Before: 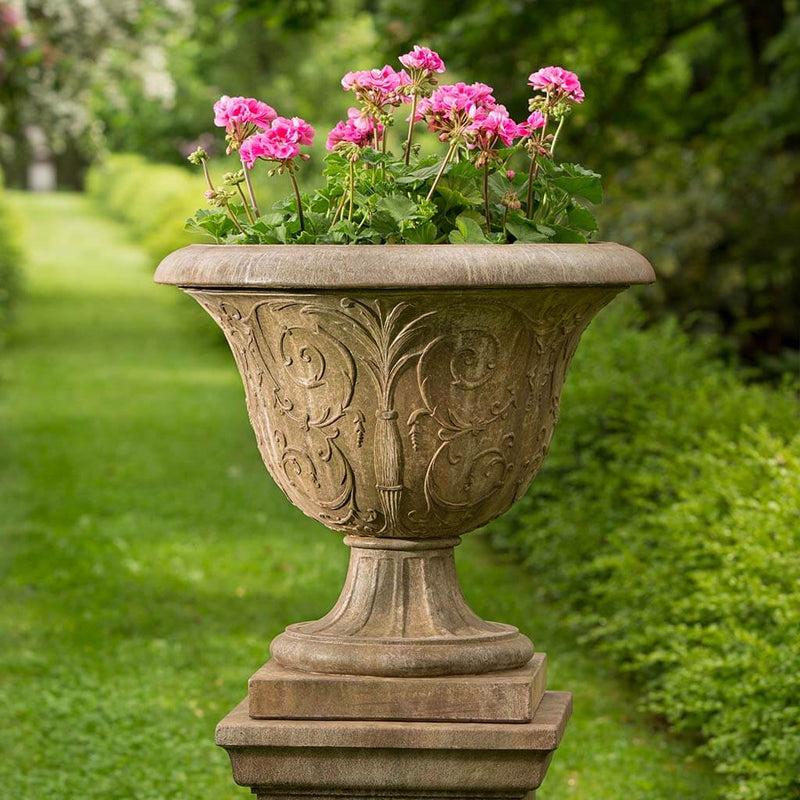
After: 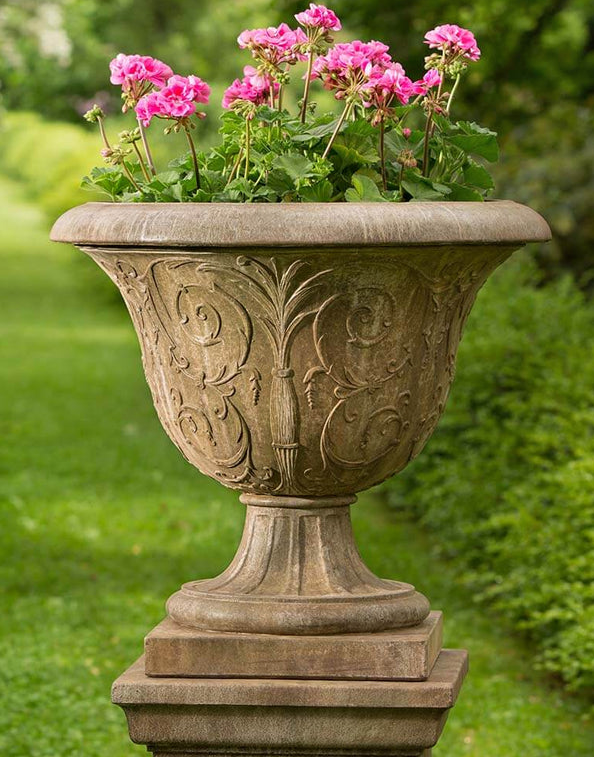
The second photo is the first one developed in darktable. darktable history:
crop and rotate: left 13.104%, top 5.349%, right 12.587%
shadows and highlights: shadows 29.35, highlights -29.49, highlights color adjustment 42.13%, low approximation 0.01, soften with gaussian
